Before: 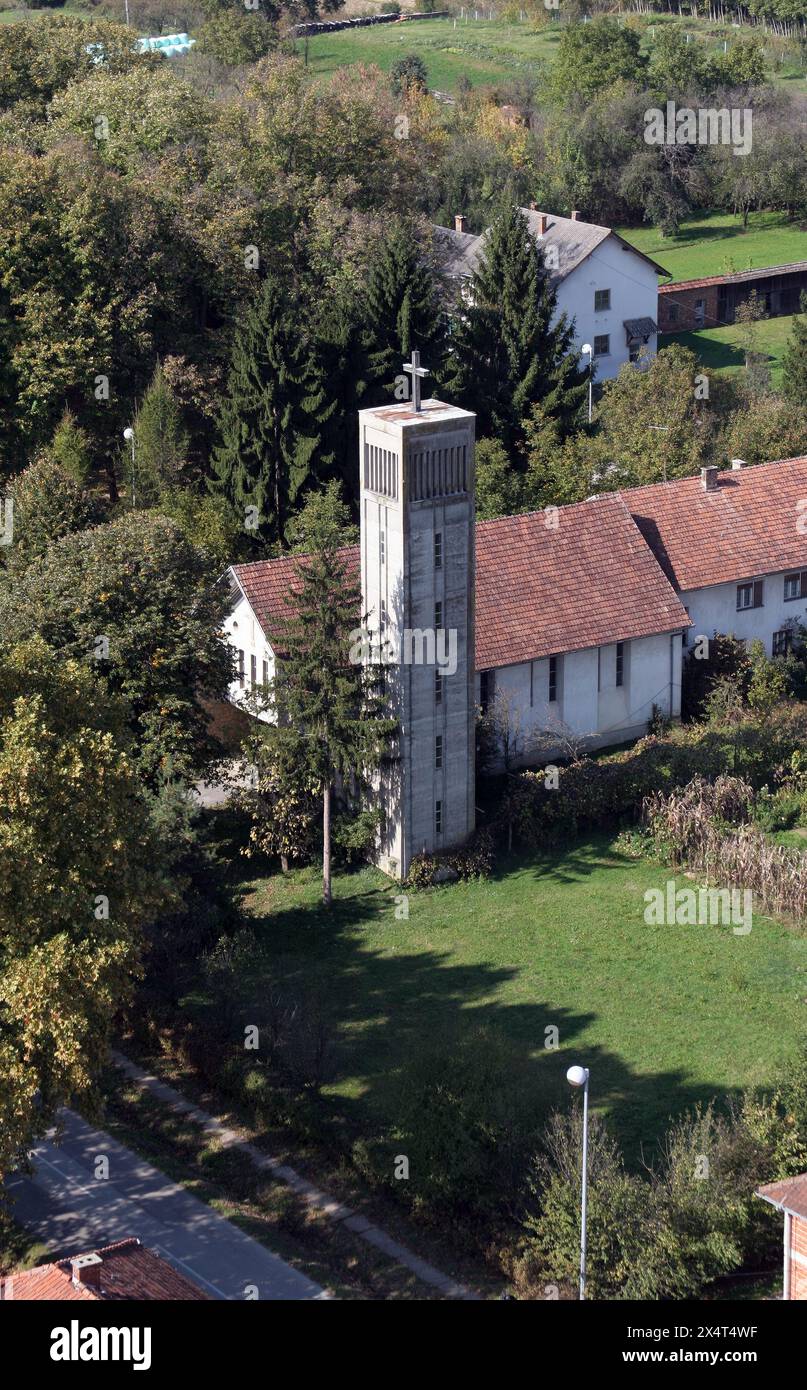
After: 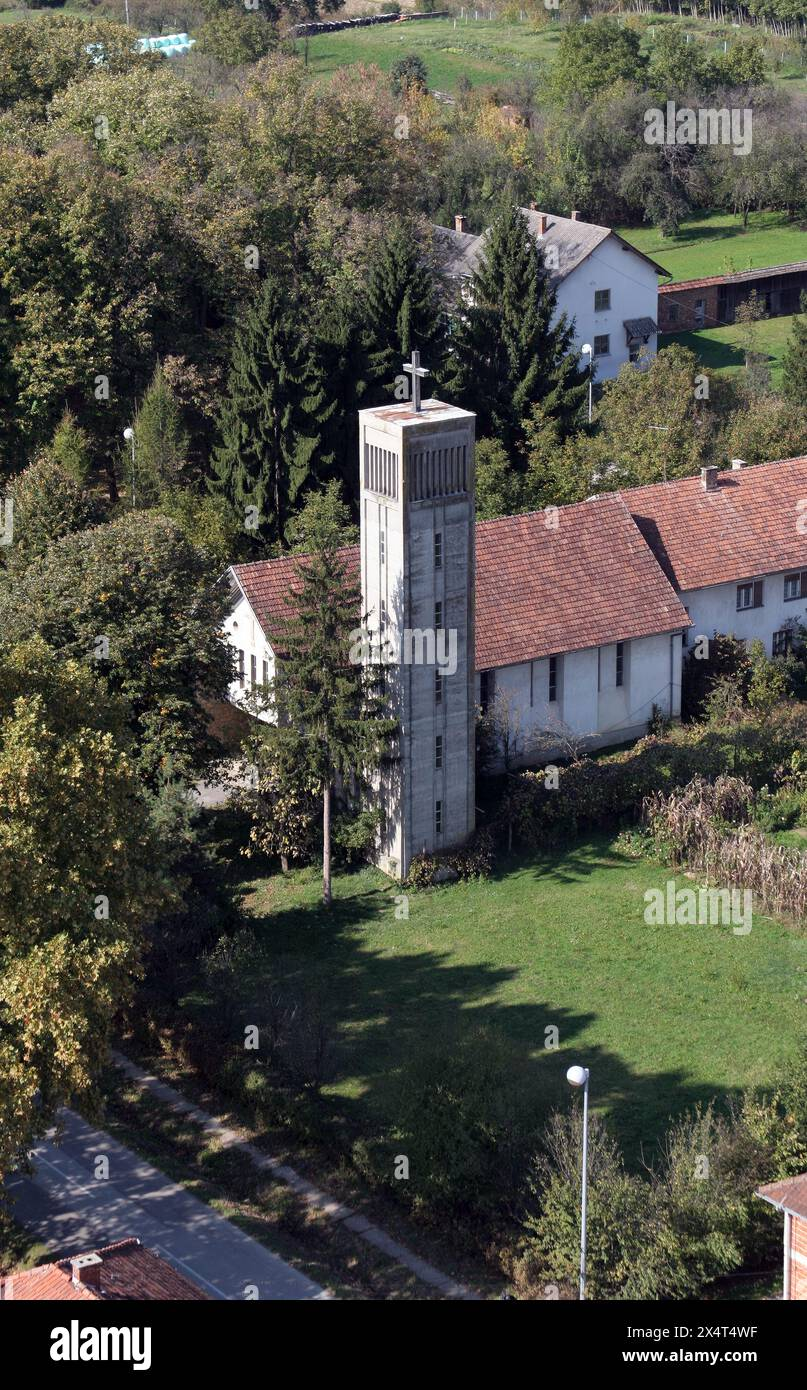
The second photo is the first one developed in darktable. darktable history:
tone equalizer: smoothing diameter 24.86%, edges refinement/feathering 8.21, preserve details guided filter
shadows and highlights: shadows 24.49, highlights -80.14, soften with gaussian
